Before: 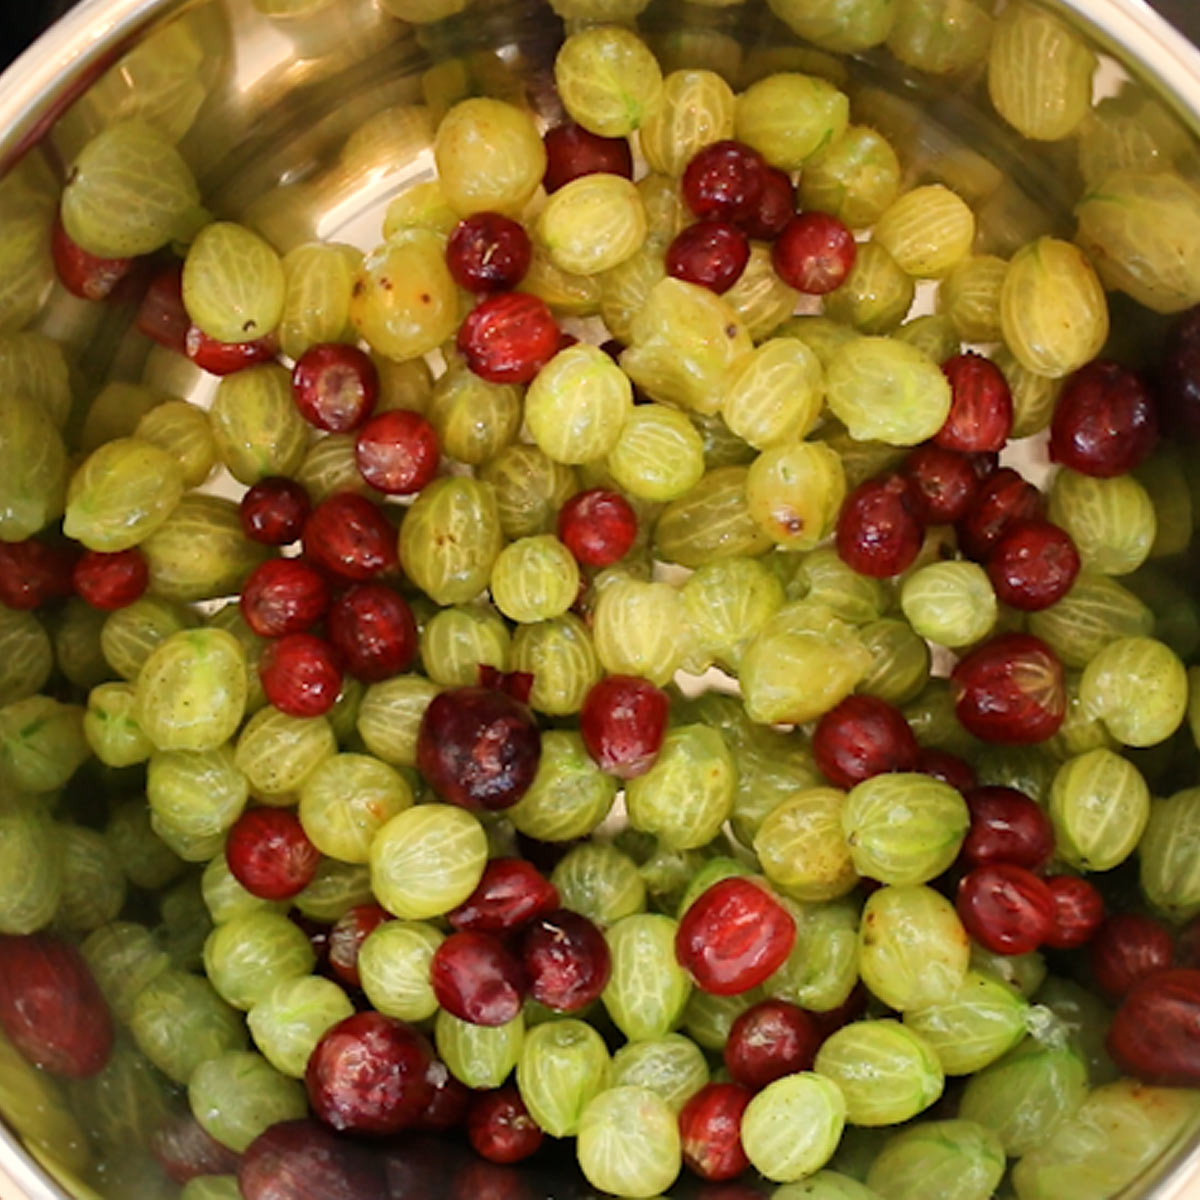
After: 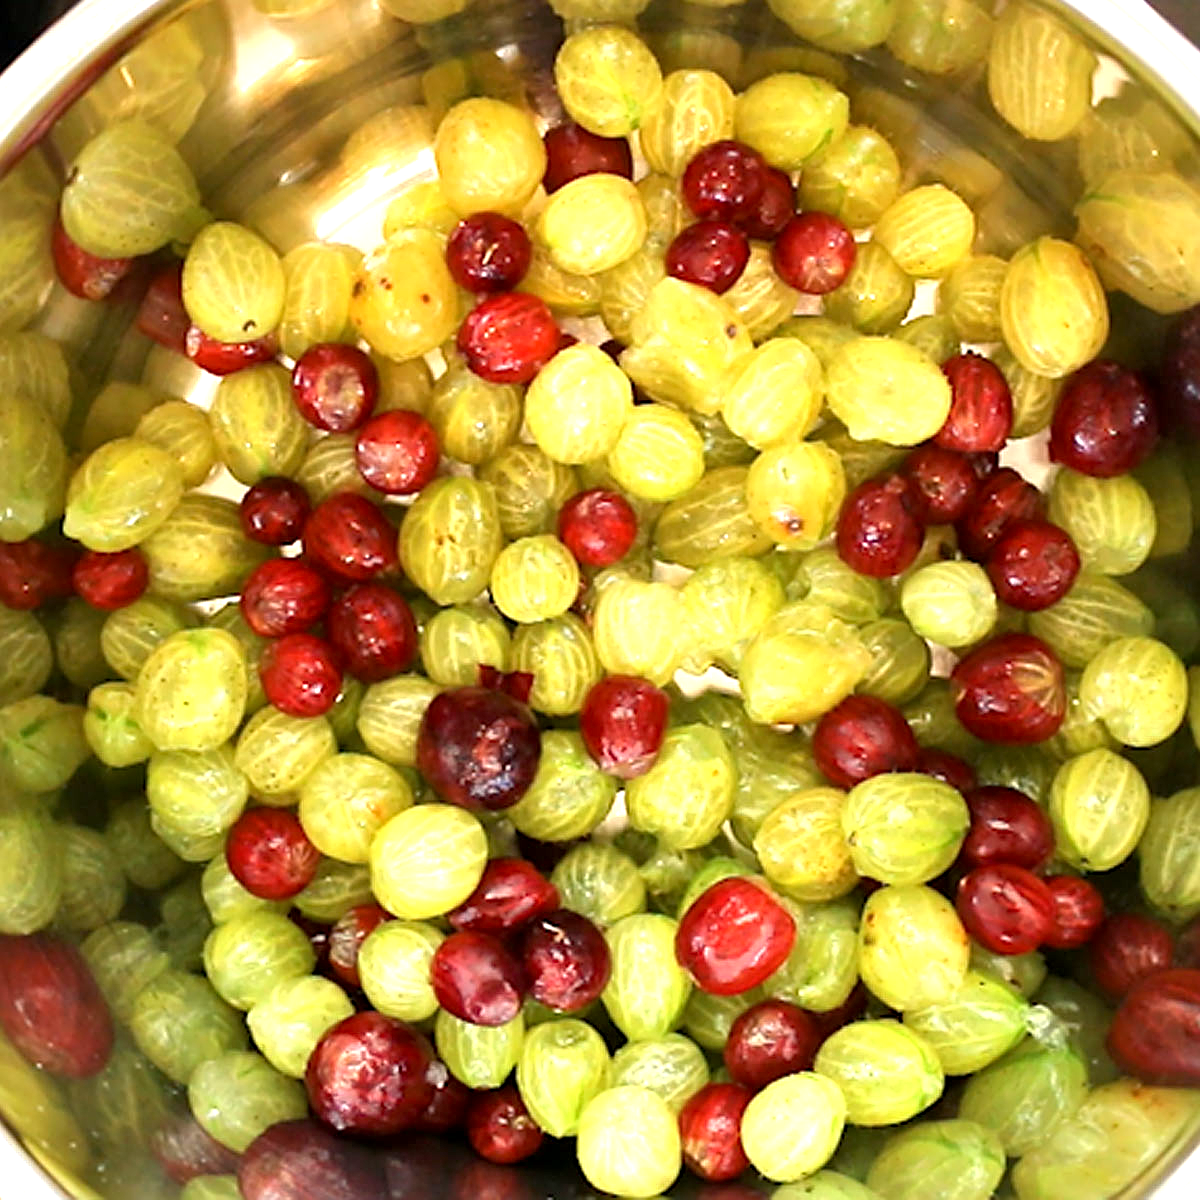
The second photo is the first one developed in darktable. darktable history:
sharpen: on, module defaults
exposure: black level correction 0.001, exposure 1 EV, compensate highlight preservation false
